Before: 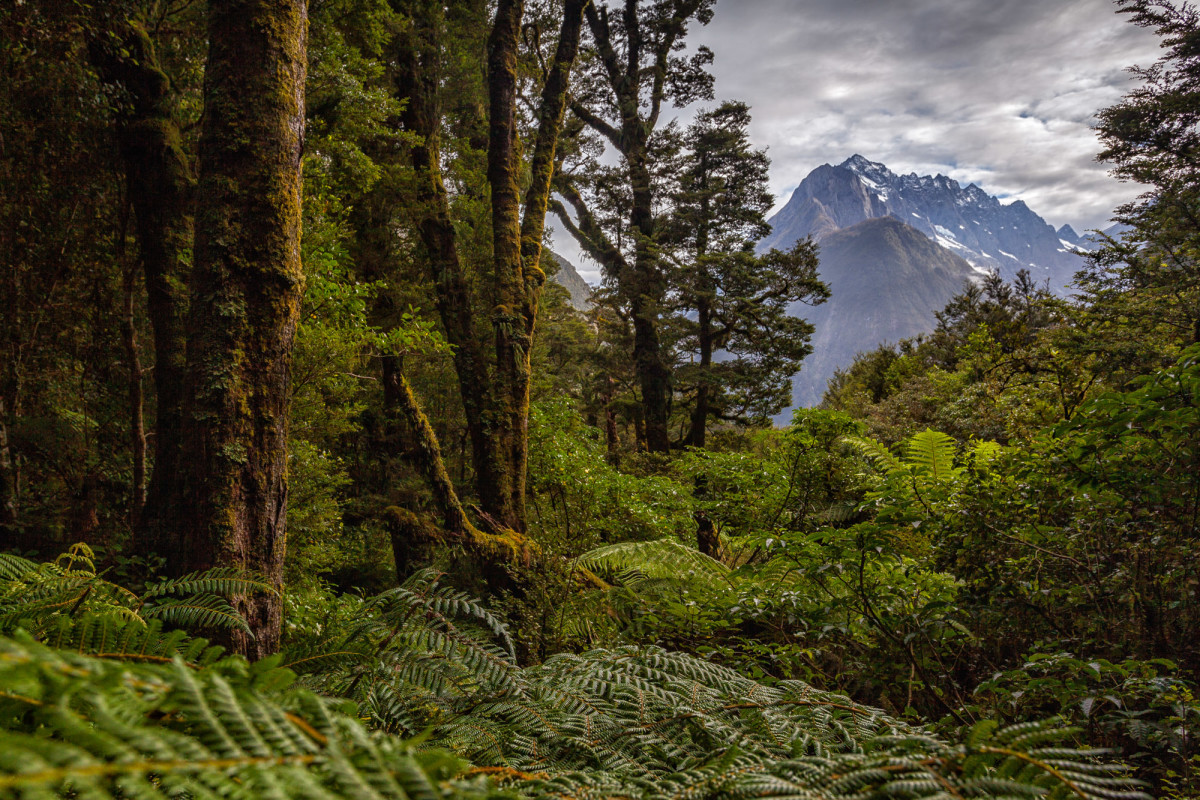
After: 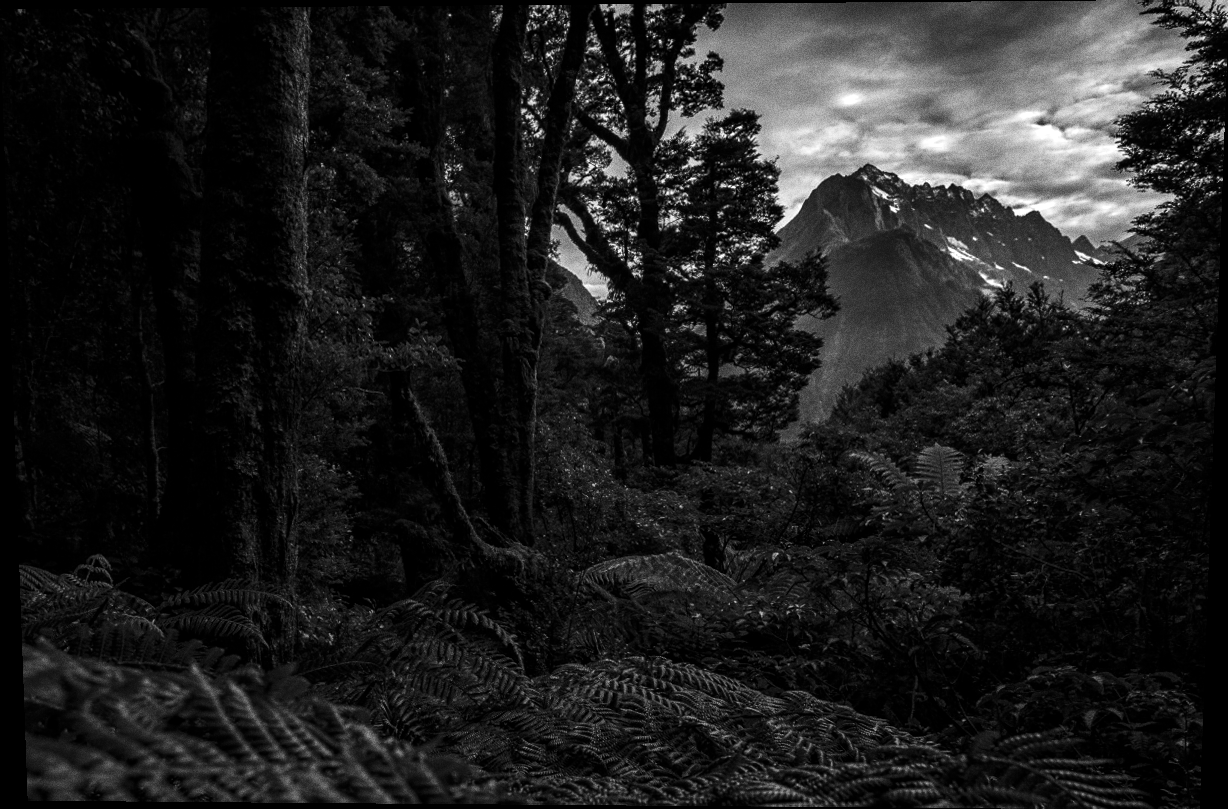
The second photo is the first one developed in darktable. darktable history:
contrast brightness saturation: contrast 0.09, brightness -0.59, saturation 0.17
exposure: exposure 0.3 EV, compensate highlight preservation false
grain: coarseness 11.82 ISO, strength 36.67%, mid-tones bias 74.17%
color balance rgb: perceptual saturation grading › global saturation 30%, global vibrance 20%
monochrome: a 32, b 64, size 2.3
color correction: highlights a* -5.94, highlights b* 11.19
rotate and perspective: lens shift (vertical) 0.048, lens shift (horizontal) -0.024, automatic cropping off
color zones: curves: ch0 [(0, 0.425) (0.143, 0.422) (0.286, 0.42) (0.429, 0.419) (0.571, 0.419) (0.714, 0.42) (0.857, 0.422) (1, 0.425)]
